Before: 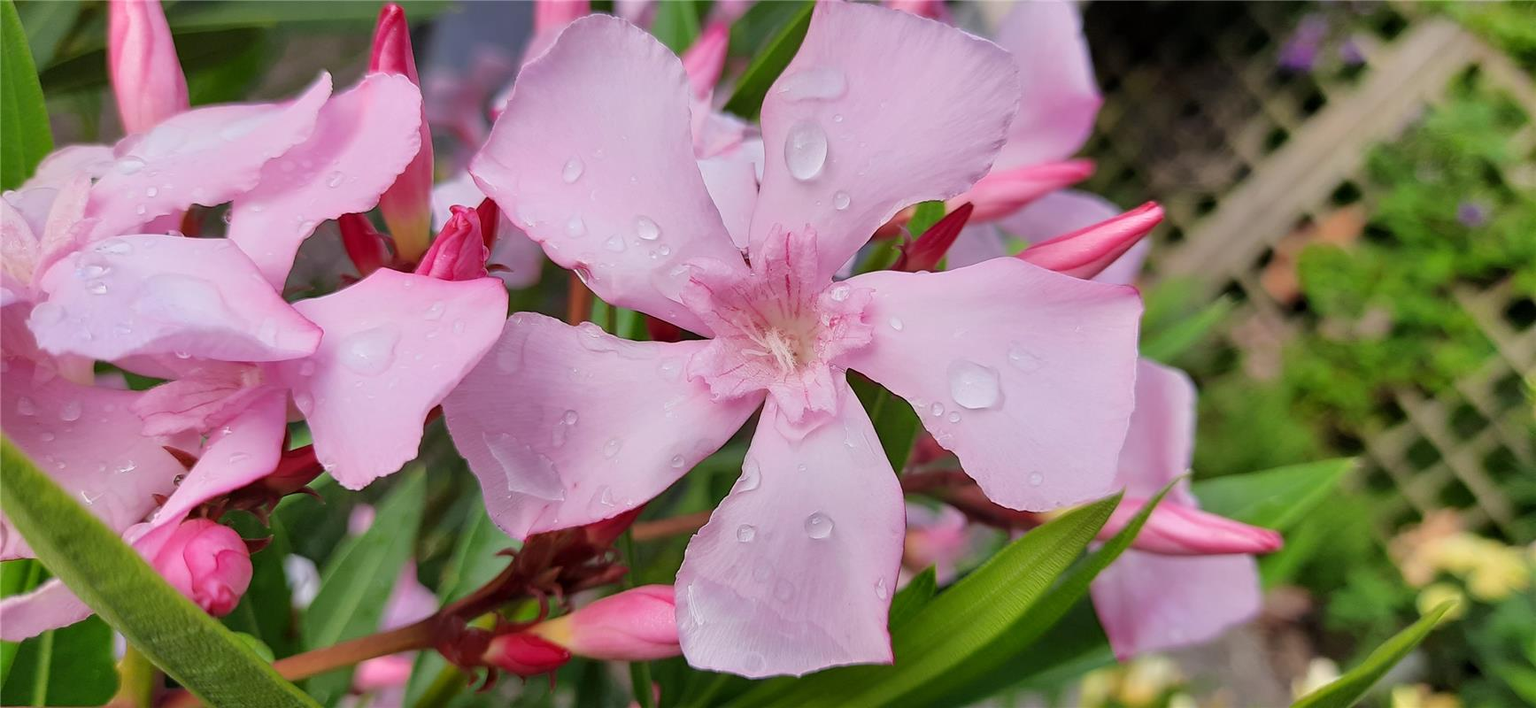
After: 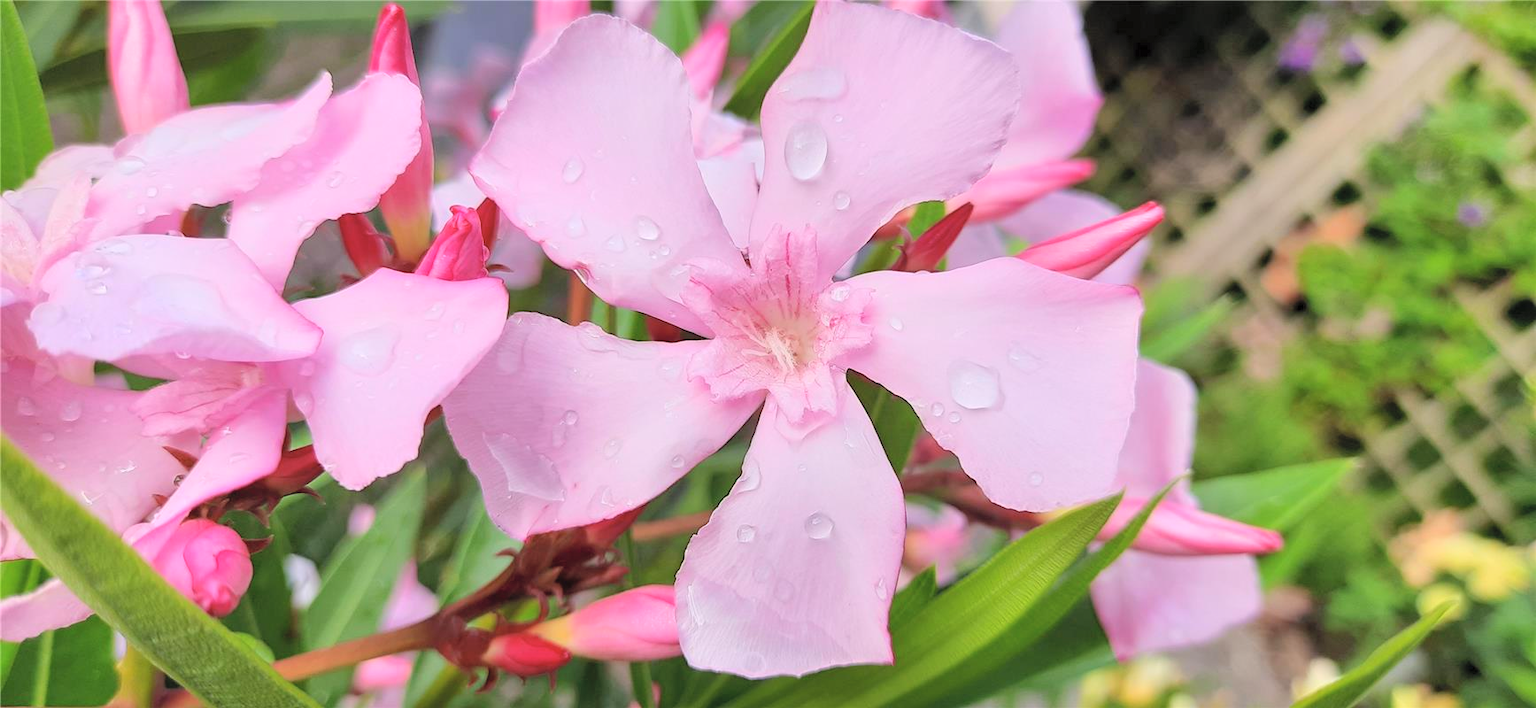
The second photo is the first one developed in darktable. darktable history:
contrast brightness saturation: contrast 0.099, brightness 0.299, saturation 0.139
local contrast: mode bilateral grid, contrast 11, coarseness 26, detail 111%, midtone range 0.2
